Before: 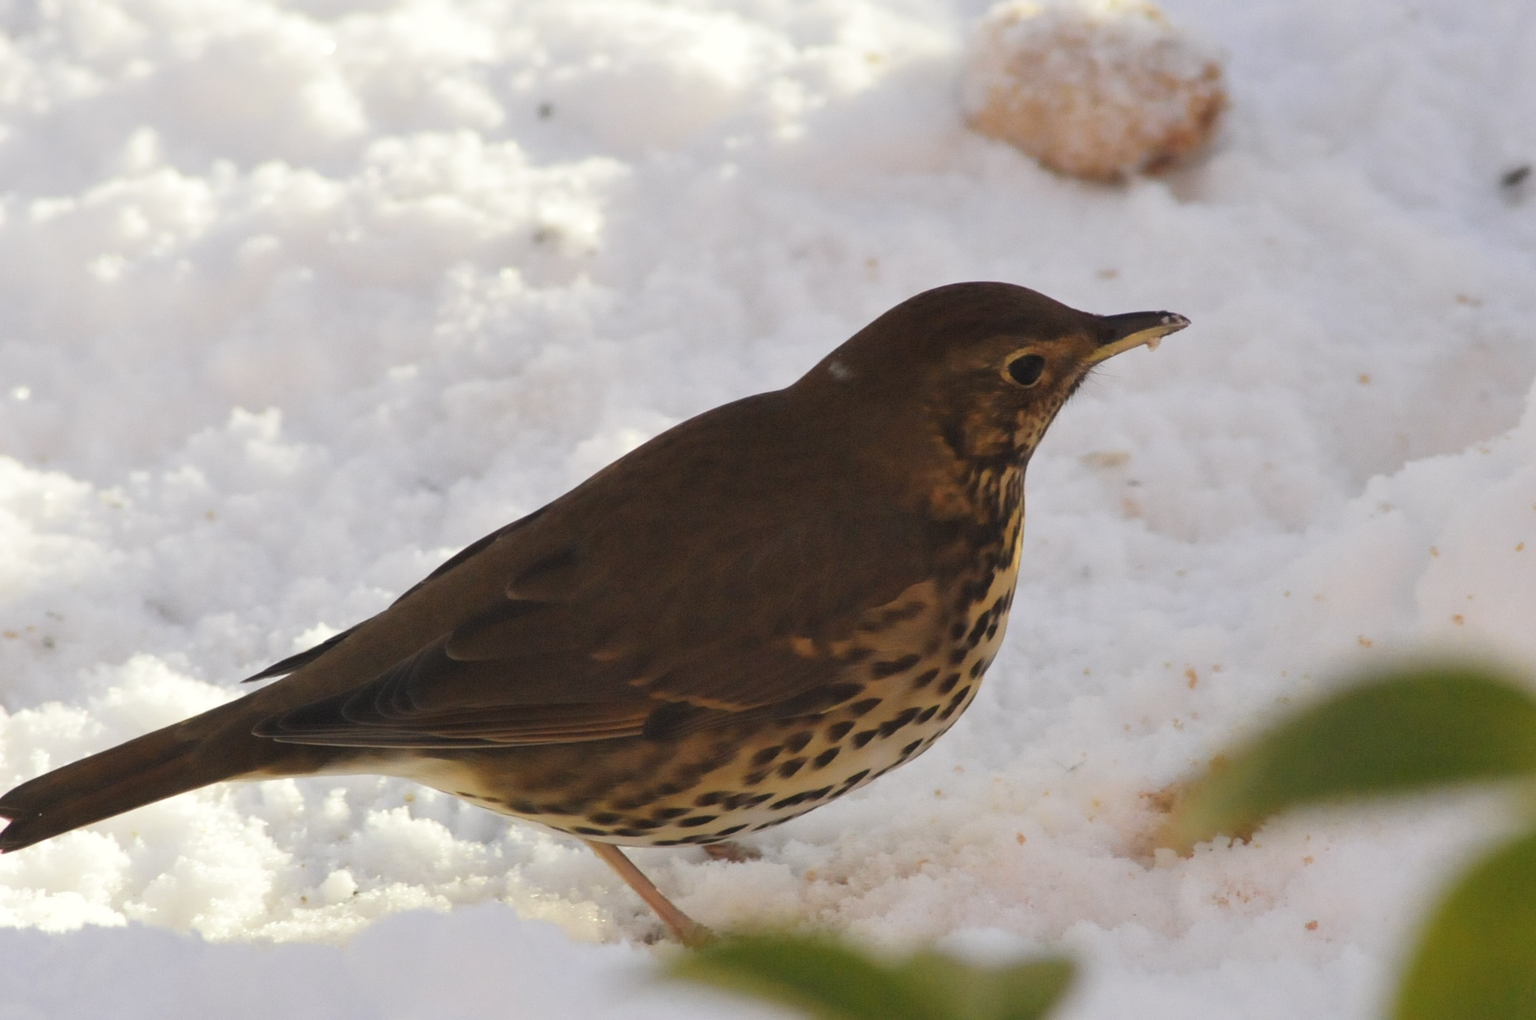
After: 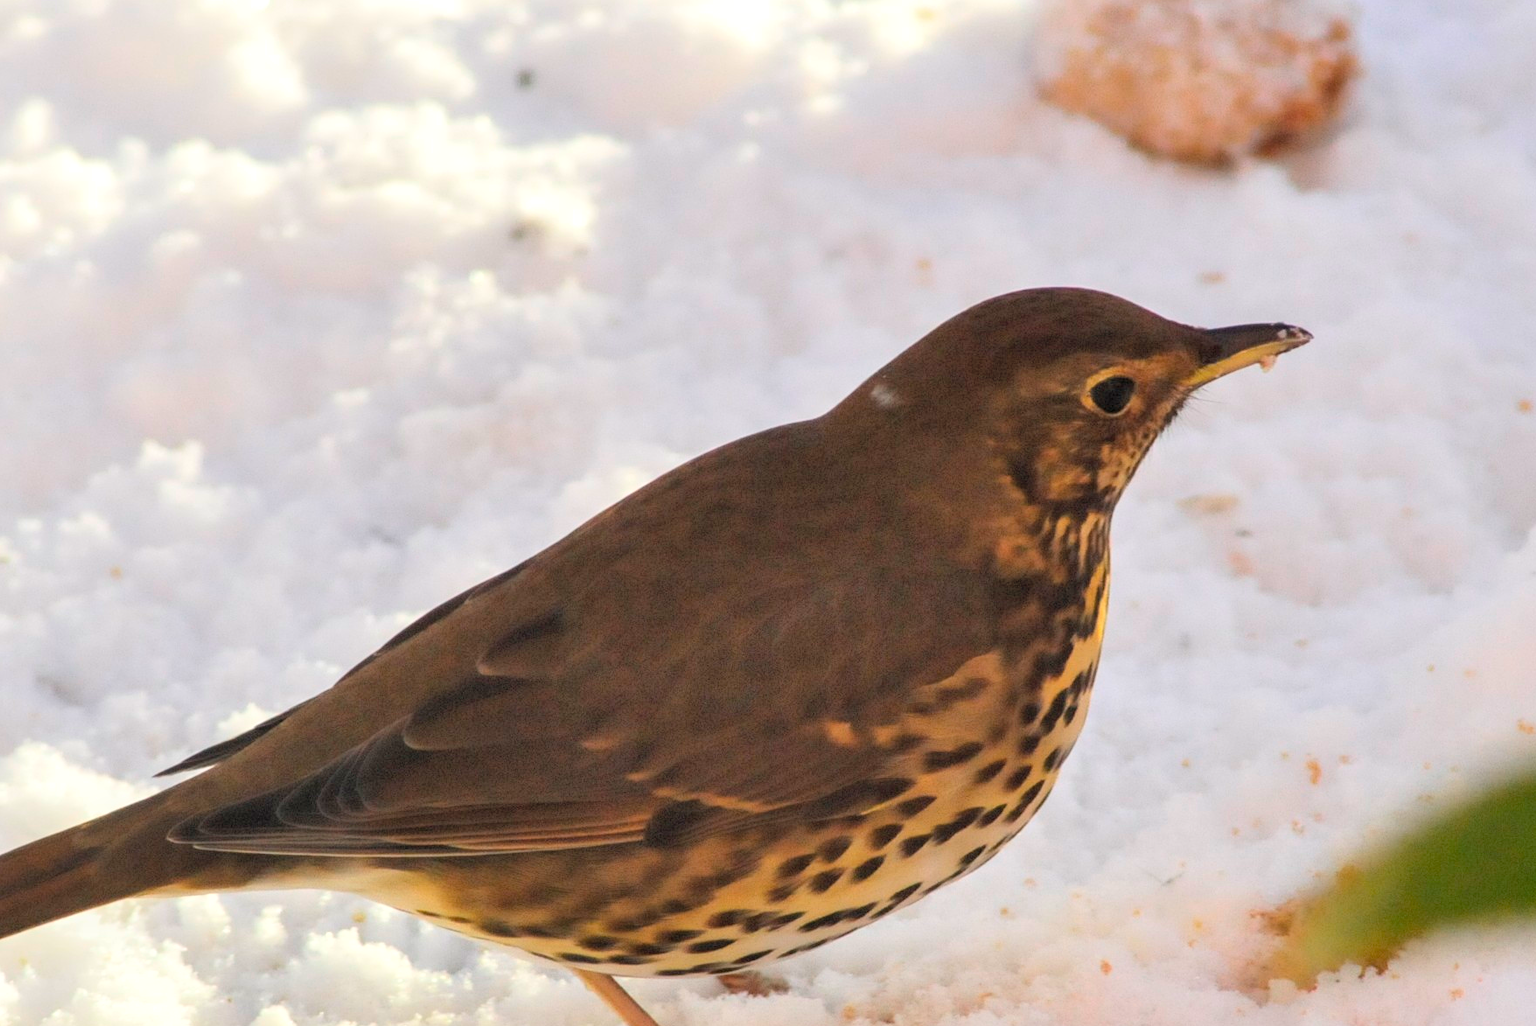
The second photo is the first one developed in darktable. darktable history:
crop and rotate: left 7.516%, top 4.595%, right 10.561%, bottom 12.96%
local contrast: detail 142%
contrast brightness saturation: contrast 0.099, brightness 0.31, saturation 0.147
color balance rgb: shadows lift › luminance -10.237%, shadows lift › chroma 0.967%, shadows lift › hue 115.73°, perceptual saturation grading › global saturation 0.057%, global vibrance 34.517%
shadows and highlights: shadows 37.82, highlights -26.88, soften with gaussian
